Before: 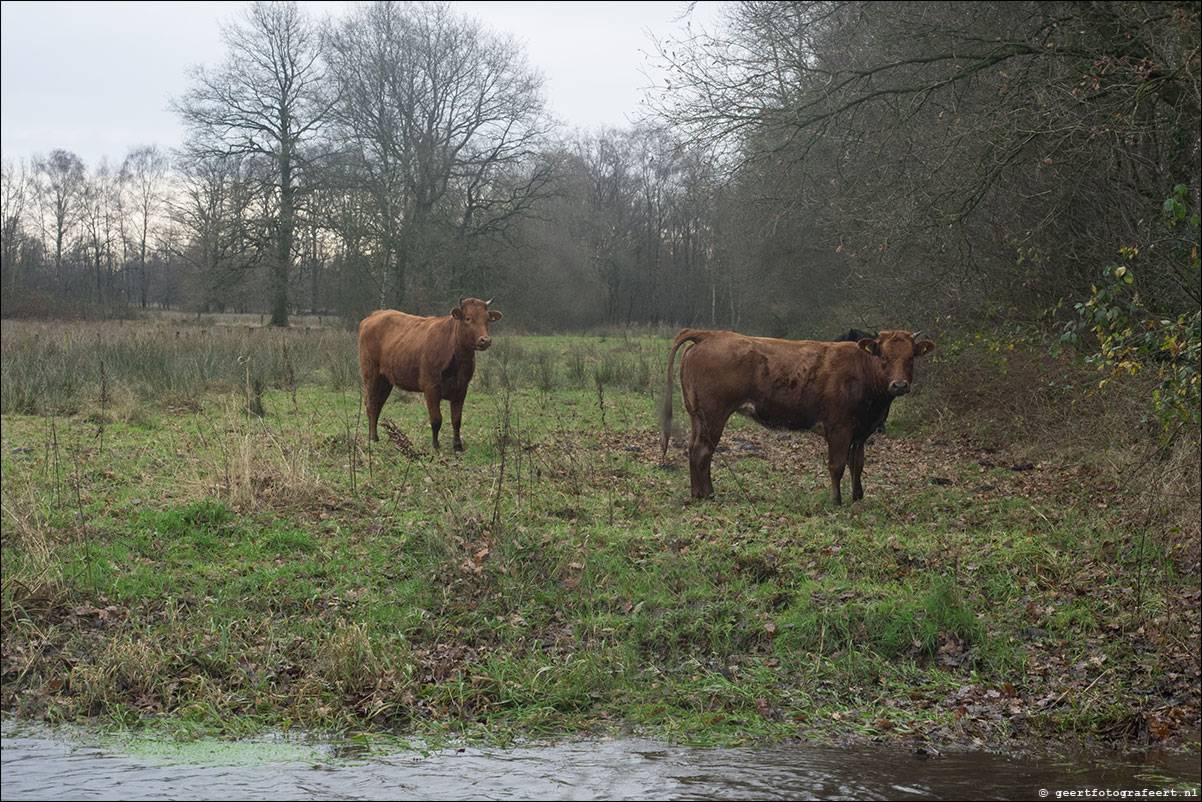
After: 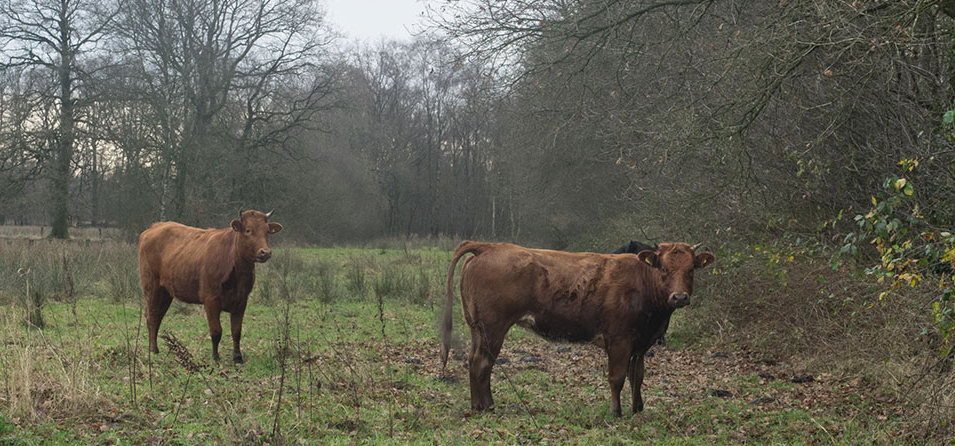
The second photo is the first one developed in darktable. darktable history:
shadows and highlights: highlights color adjustment 0%, low approximation 0.01, soften with gaussian
crop: left 18.38%, top 11.092%, right 2.134%, bottom 33.217%
